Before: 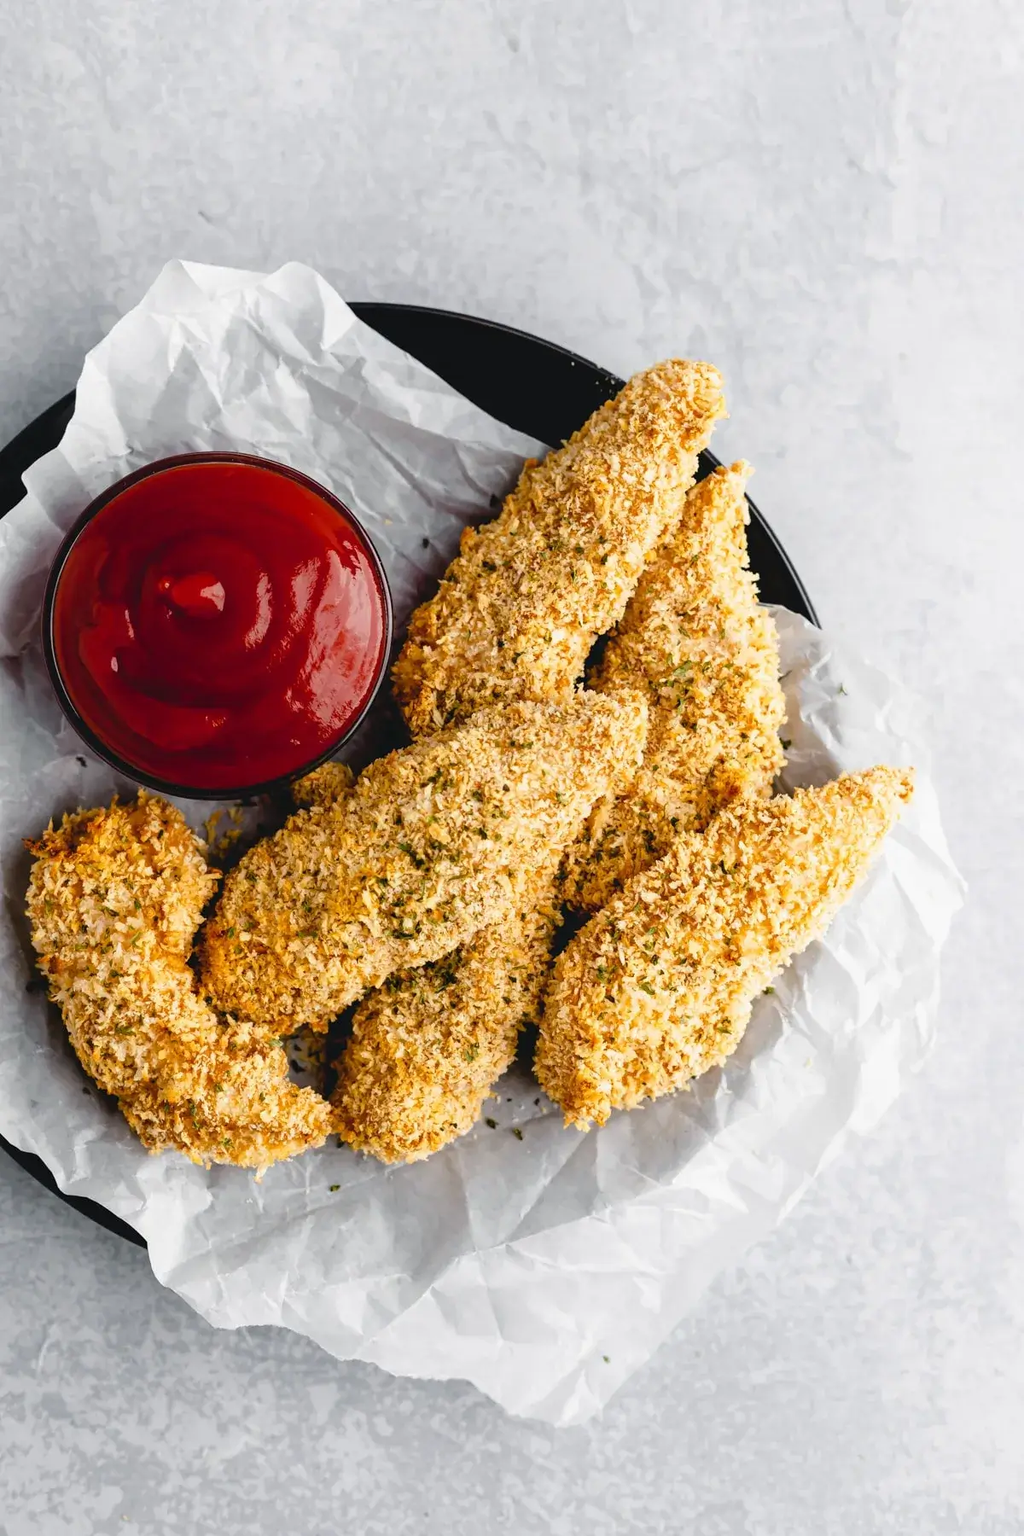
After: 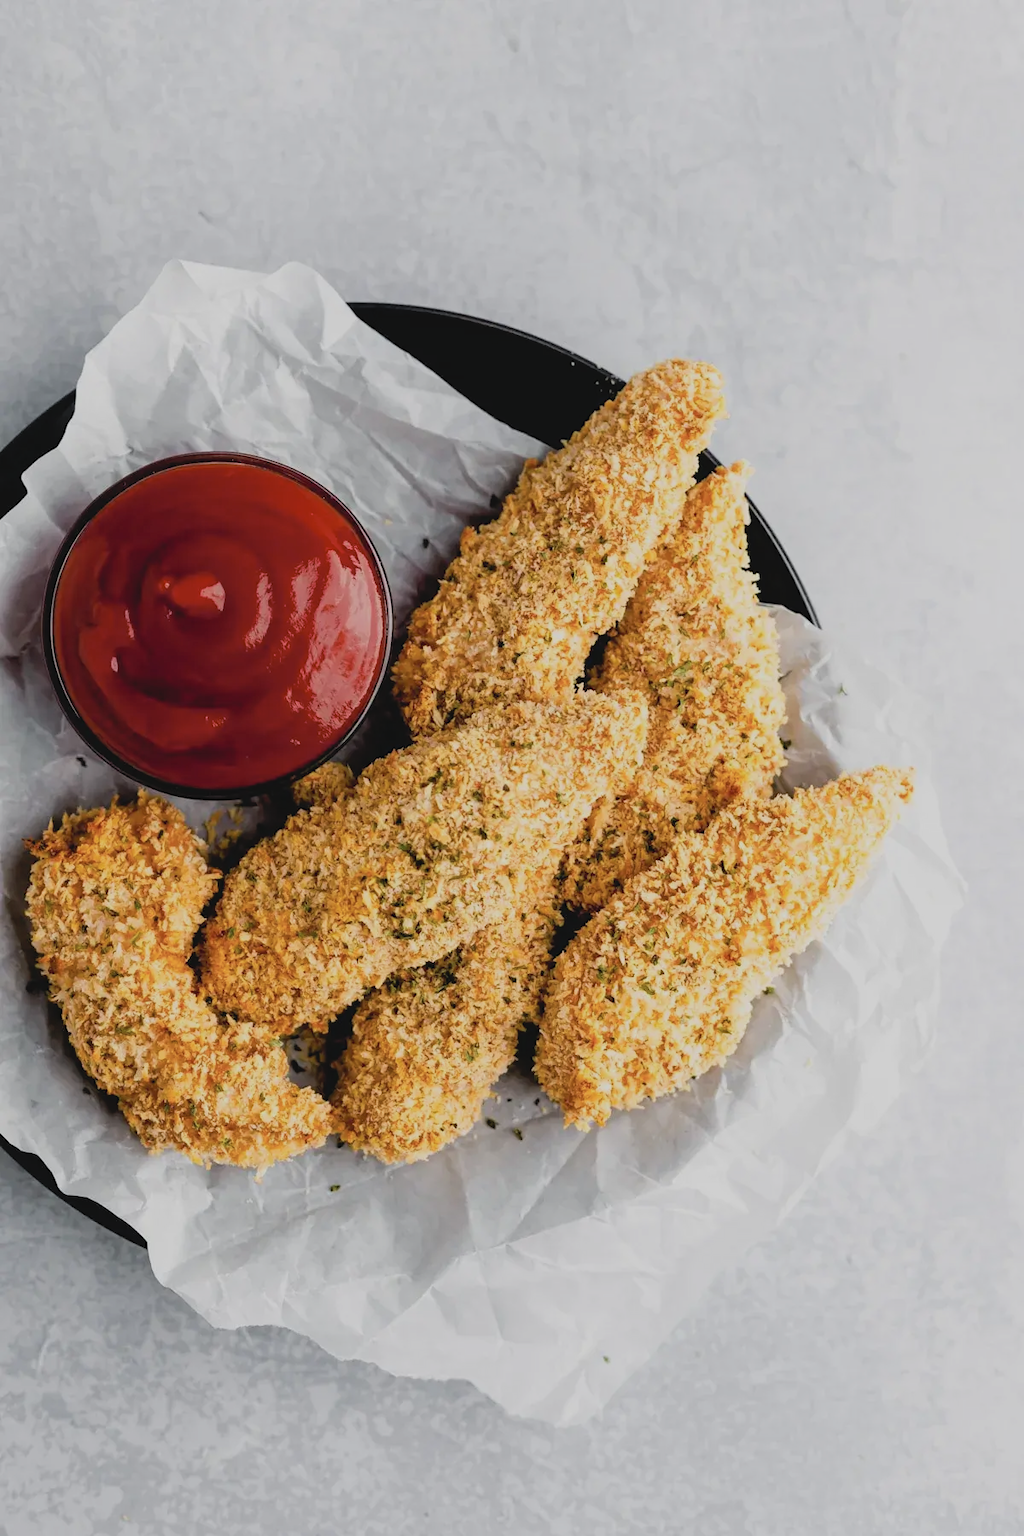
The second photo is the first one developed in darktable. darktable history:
tone curve: curves: ch0 [(0, 0.042) (0.129, 0.18) (0.501, 0.497) (1, 1)], preserve colors none
filmic rgb: black relative exposure -7.65 EV, white relative exposure 4.56 EV, hardness 3.61
